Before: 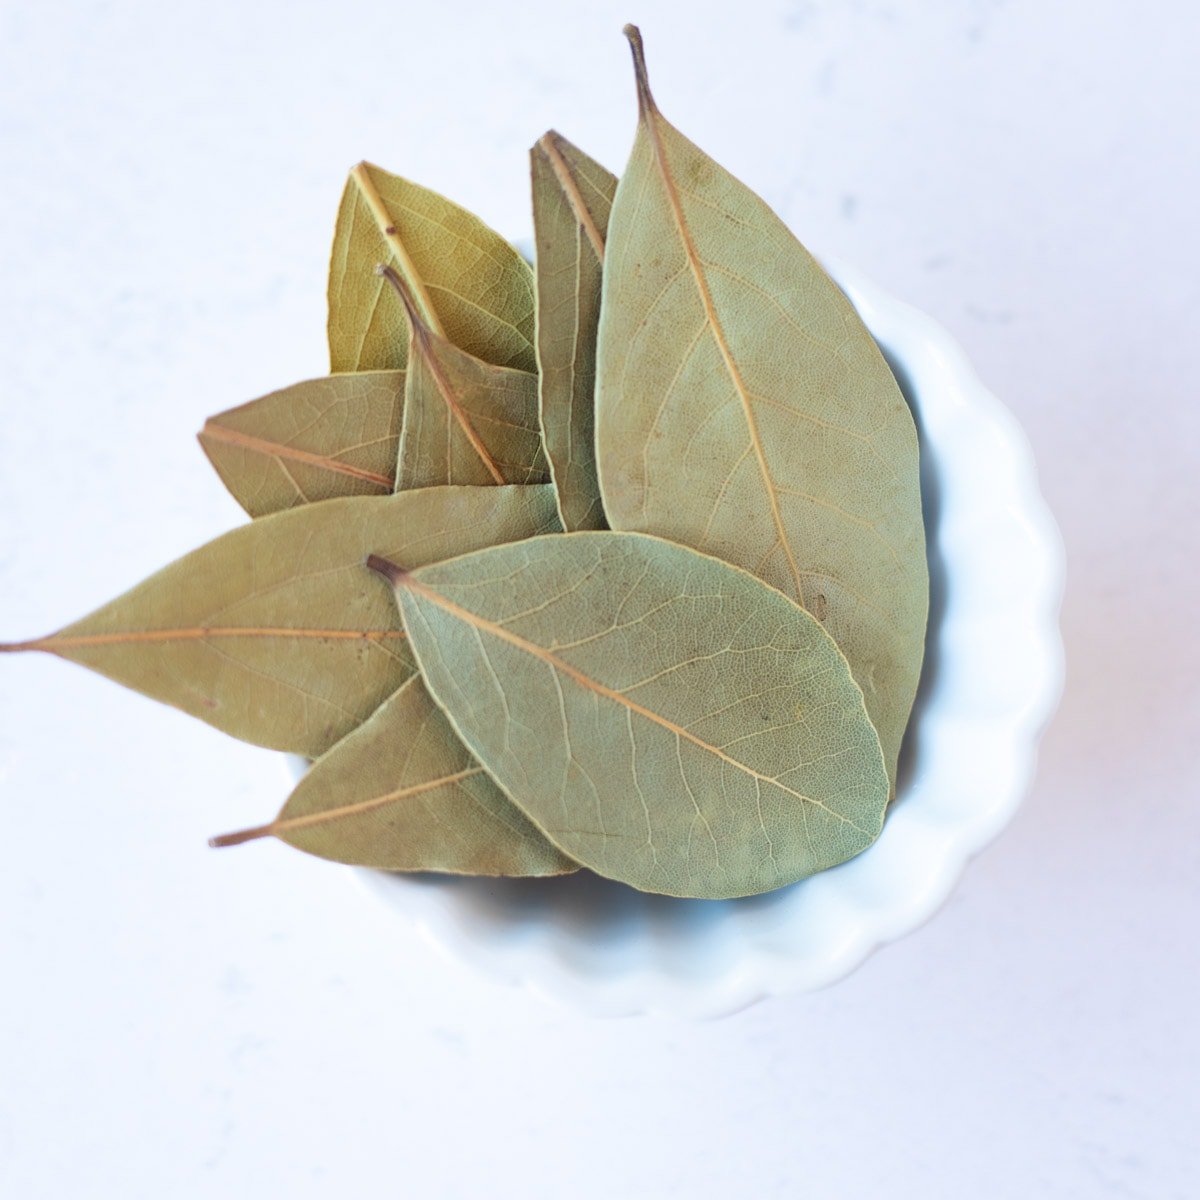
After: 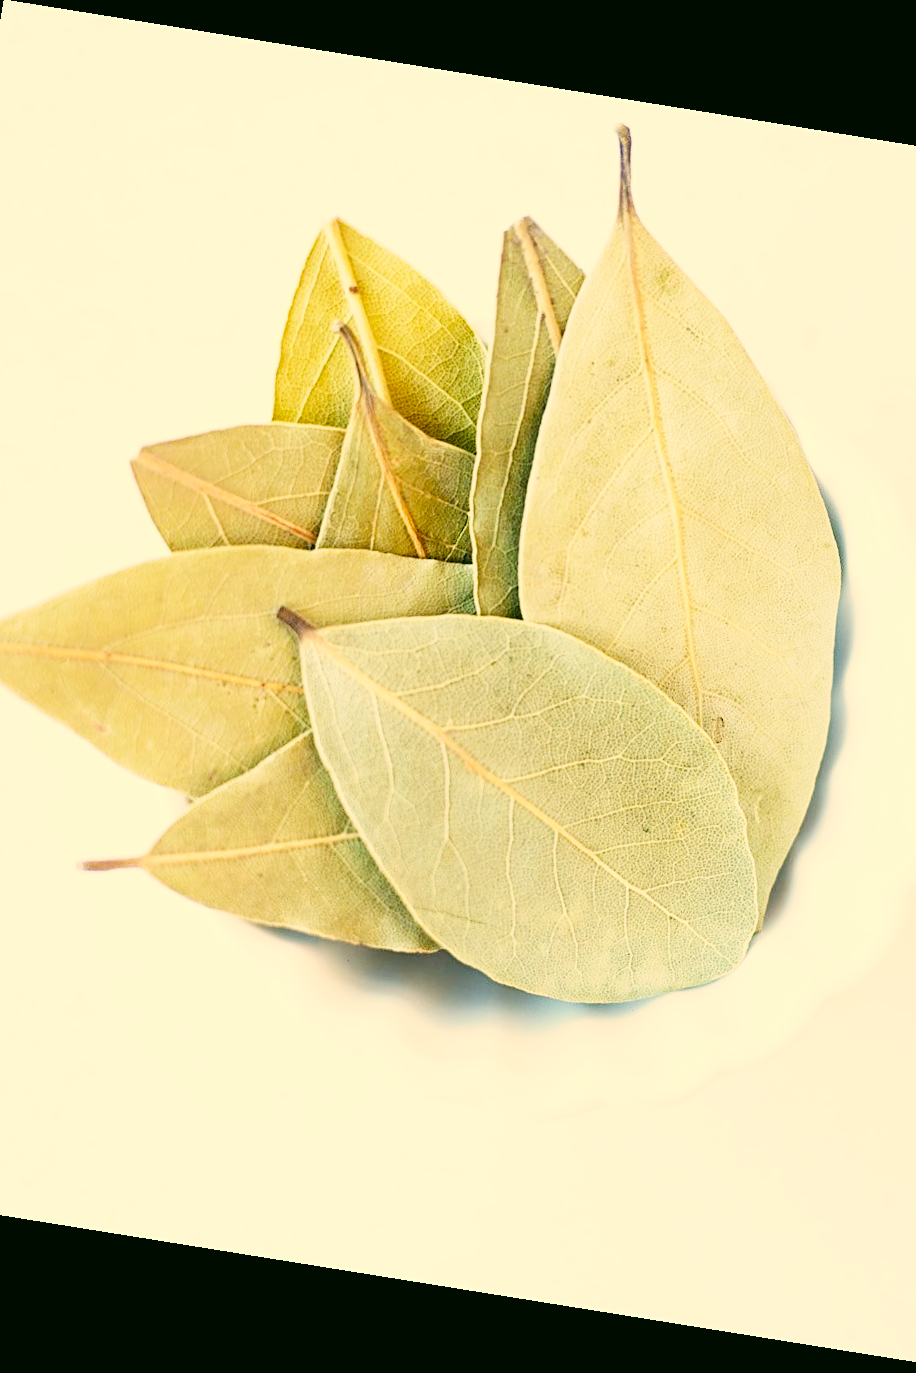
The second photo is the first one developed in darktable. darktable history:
rotate and perspective: rotation 9.12°, automatic cropping off
crop and rotate: left 13.537%, right 19.796%
color correction: highlights a* 5.3, highlights b* 24.26, shadows a* -15.58, shadows b* 4.02
sharpen: radius 2.529, amount 0.323
base curve: curves: ch0 [(0, 0) (0, 0.001) (0.001, 0.001) (0.004, 0.002) (0.007, 0.004) (0.015, 0.013) (0.033, 0.045) (0.052, 0.096) (0.075, 0.17) (0.099, 0.241) (0.163, 0.42) (0.219, 0.55) (0.259, 0.616) (0.327, 0.722) (0.365, 0.765) (0.522, 0.873) (0.547, 0.881) (0.689, 0.919) (0.826, 0.952) (1, 1)], preserve colors none
white balance: red 1, blue 1
